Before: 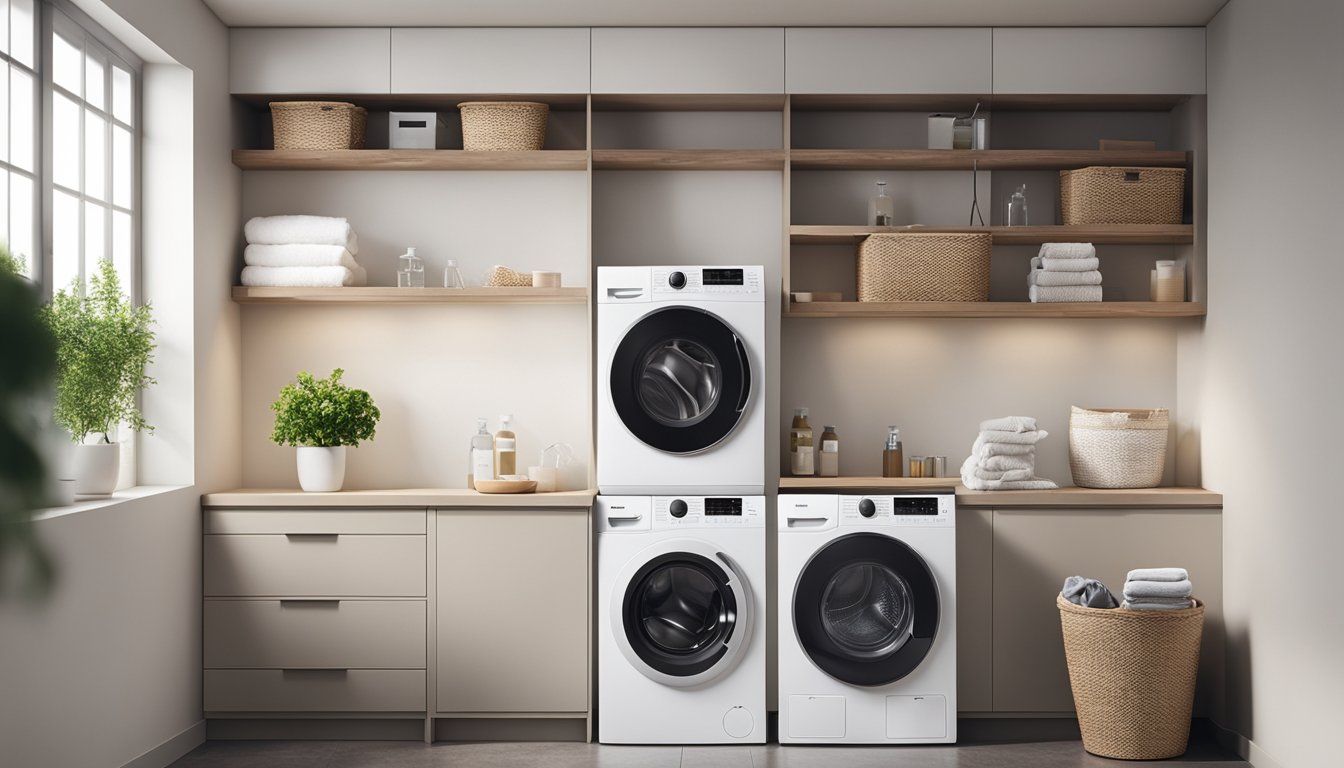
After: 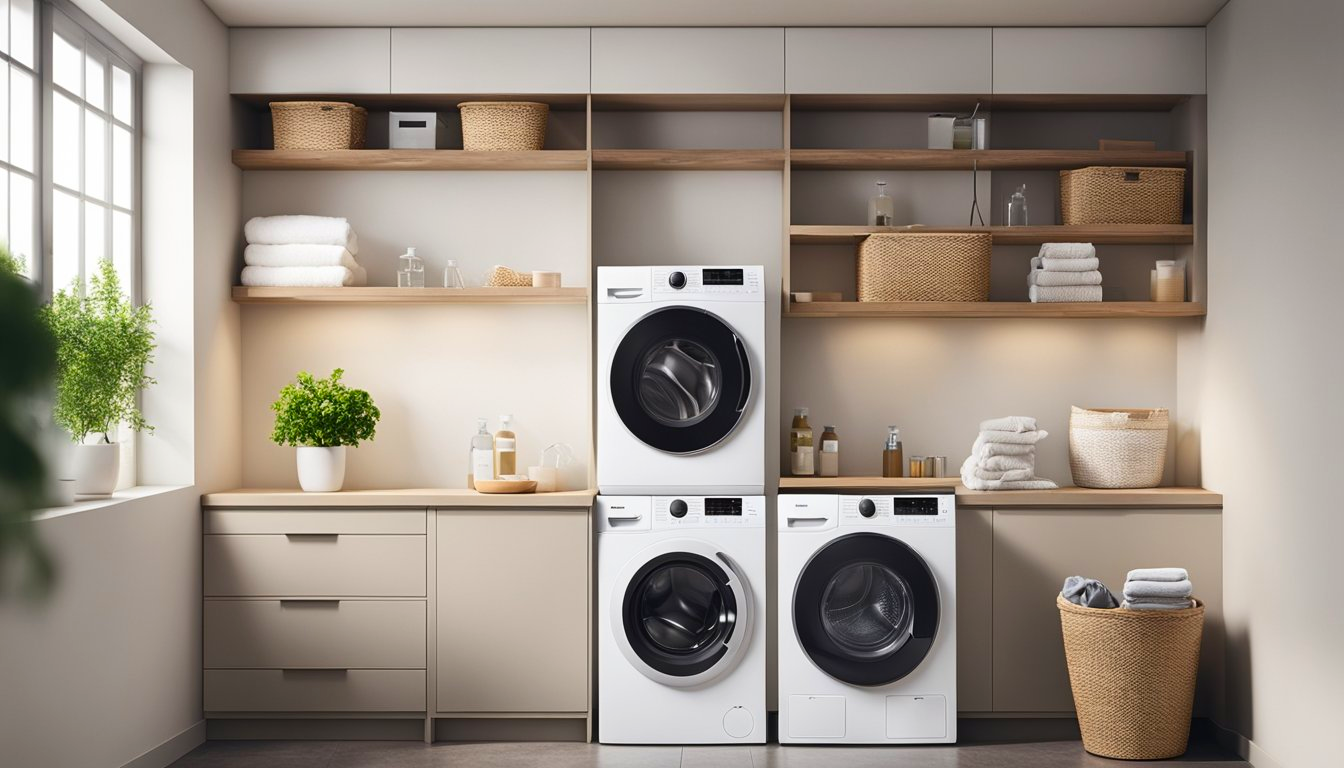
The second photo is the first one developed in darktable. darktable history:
color correction: saturation 1.32
contrast brightness saturation: contrast 0.1, brightness 0.02, saturation 0.02
